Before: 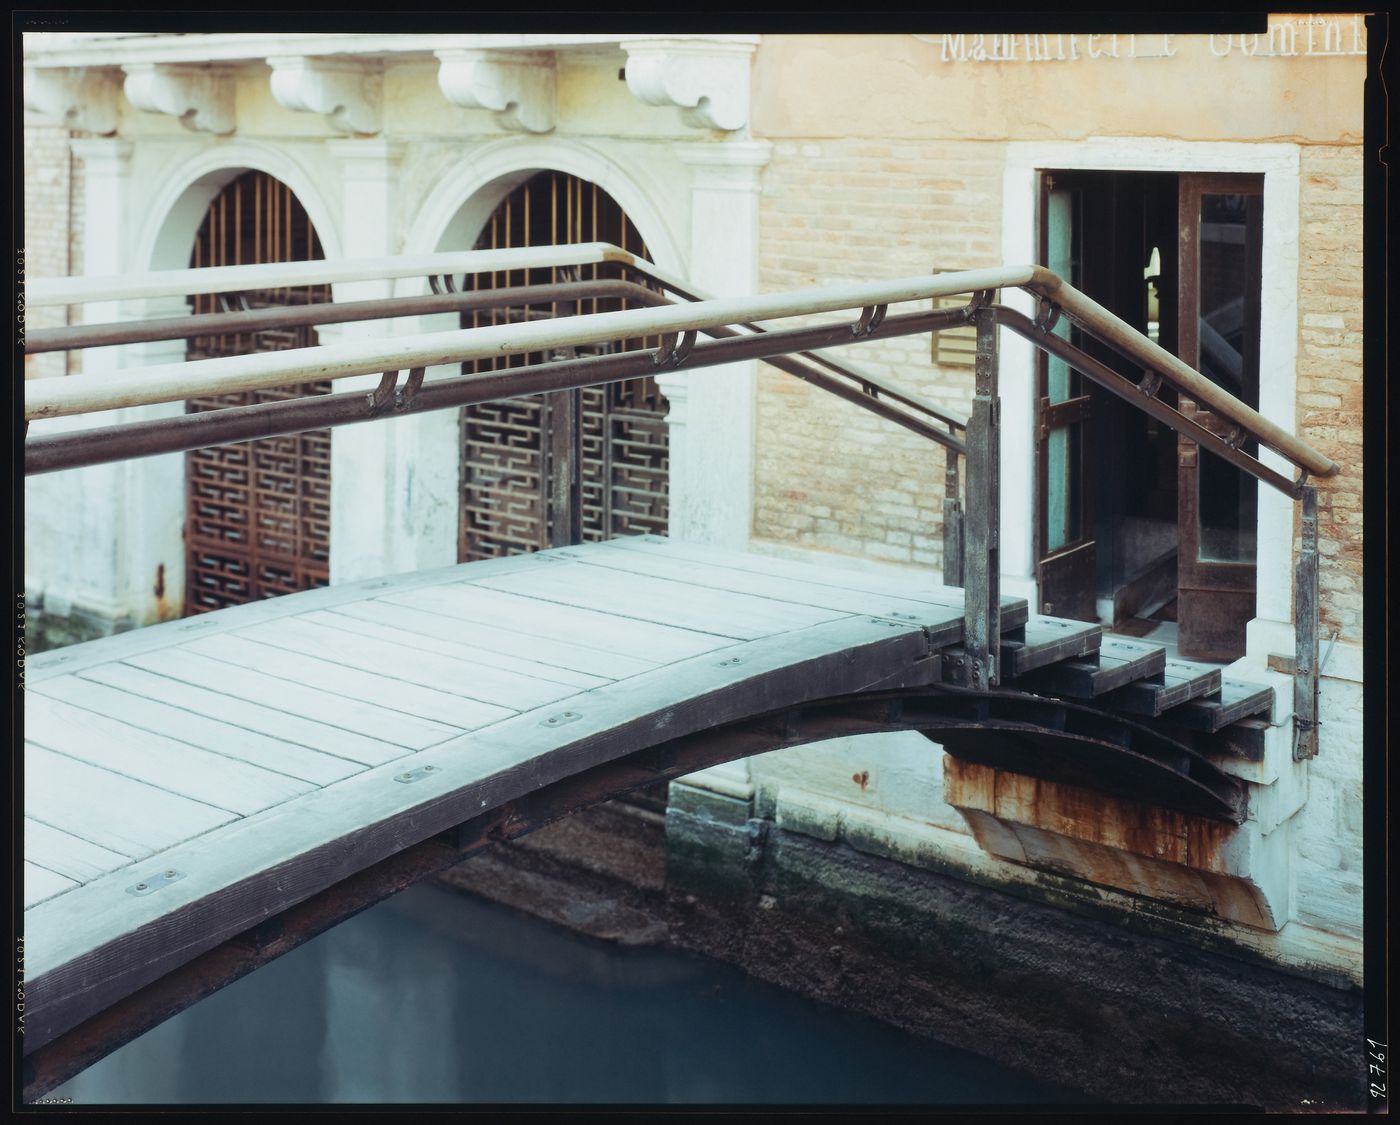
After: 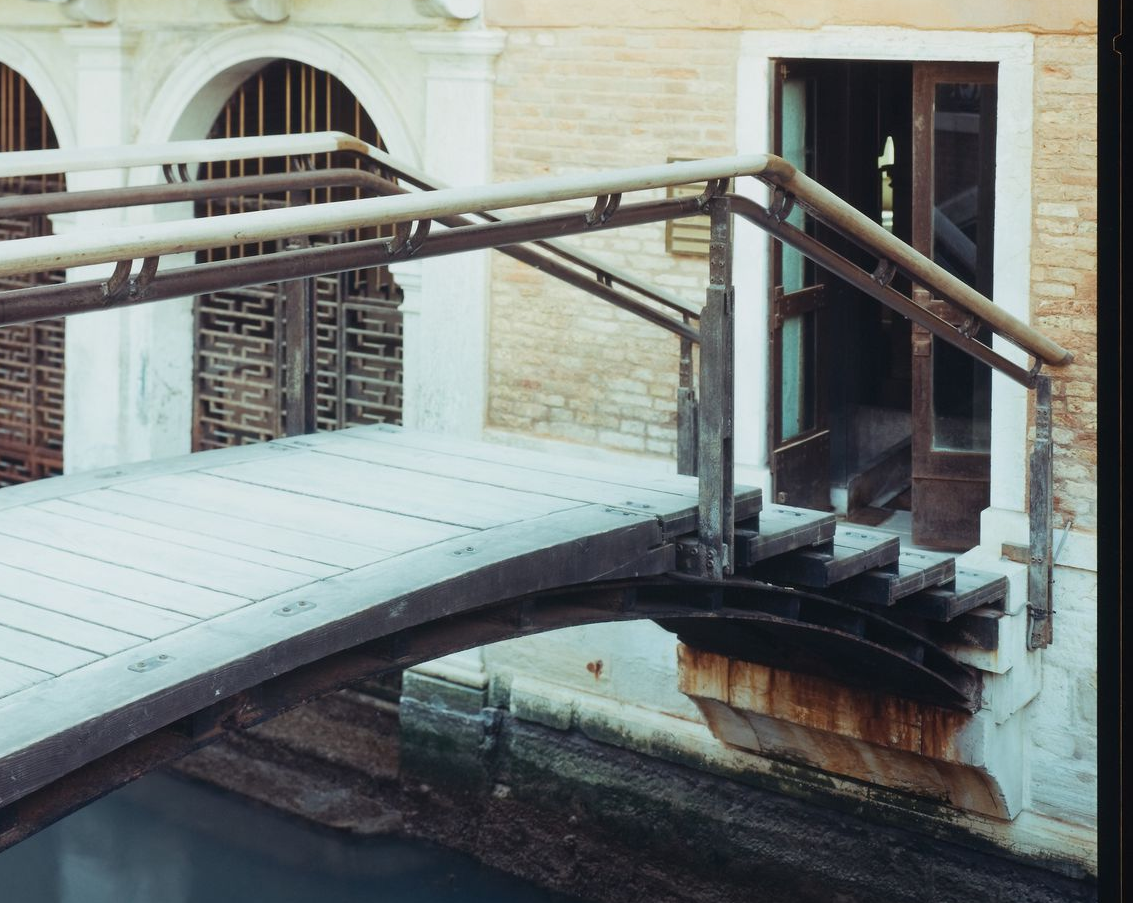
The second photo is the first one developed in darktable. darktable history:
crop: left 19.013%, top 9.936%, right 0.001%, bottom 9.709%
